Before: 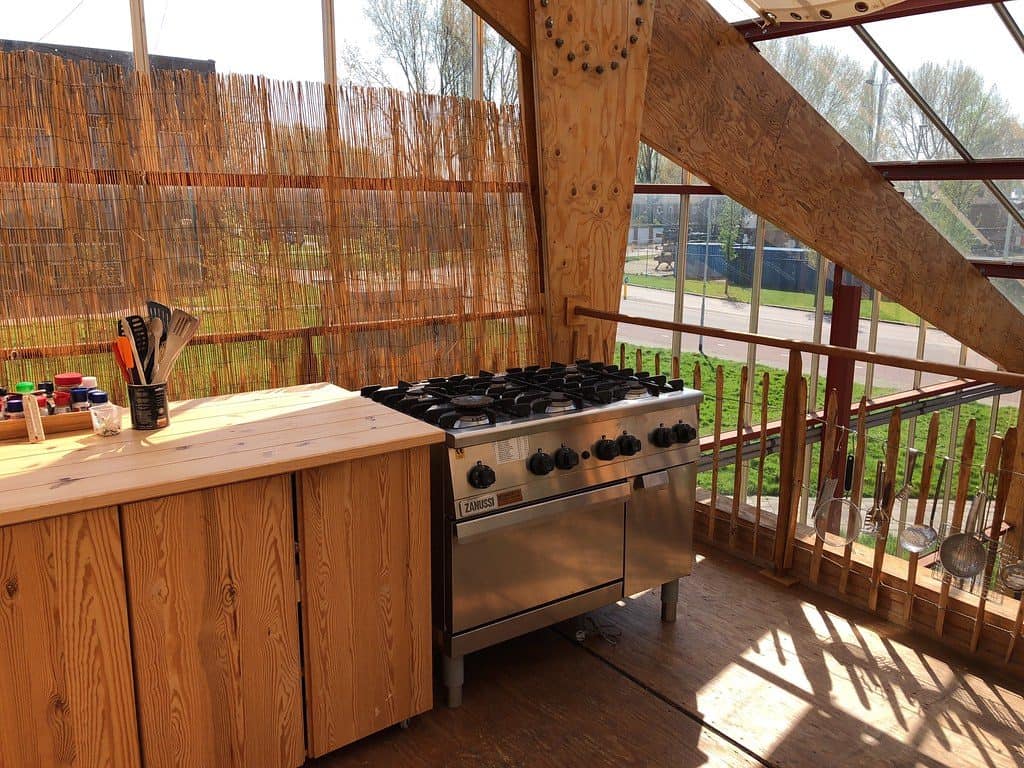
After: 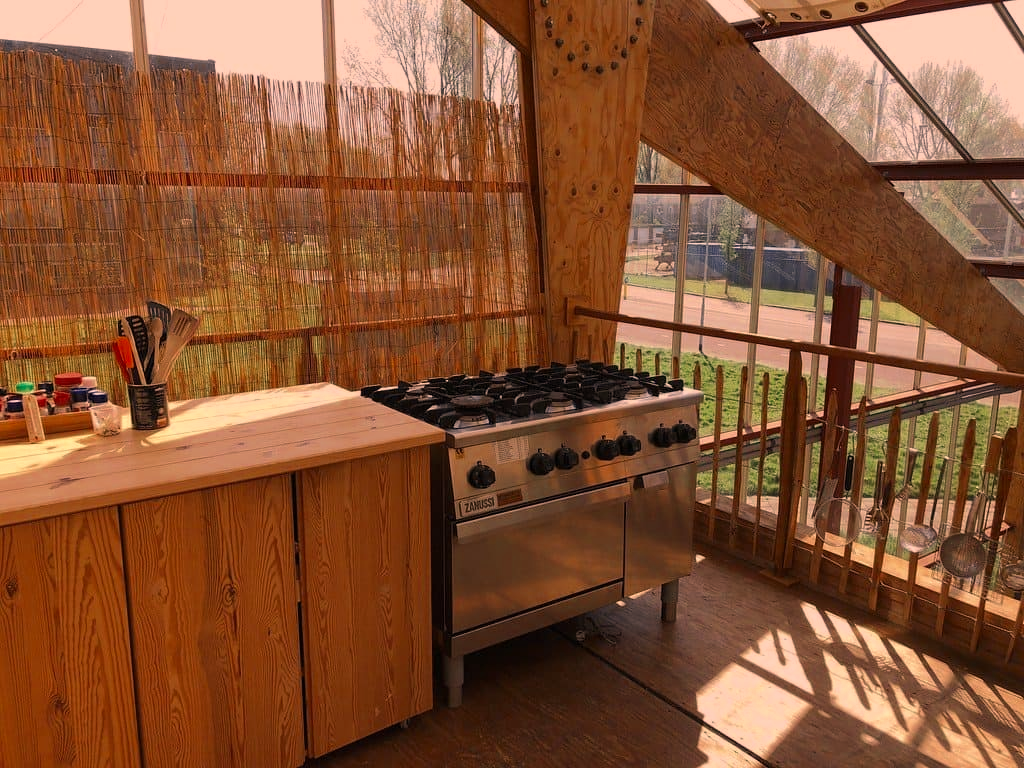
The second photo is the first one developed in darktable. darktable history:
color zones: curves: ch0 [(0, 0.5) (0.125, 0.4) (0.25, 0.5) (0.375, 0.4) (0.5, 0.4) (0.625, 0.35) (0.75, 0.35) (0.875, 0.5)]; ch1 [(0, 0.35) (0.125, 0.45) (0.25, 0.35) (0.375, 0.35) (0.5, 0.35) (0.625, 0.35) (0.75, 0.45) (0.875, 0.35)]; ch2 [(0, 0.6) (0.125, 0.5) (0.25, 0.5) (0.375, 0.6) (0.5, 0.6) (0.625, 0.5) (0.75, 0.5) (0.875, 0.5)]
color correction: highlights a* 21.69, highlights b* 22.23
